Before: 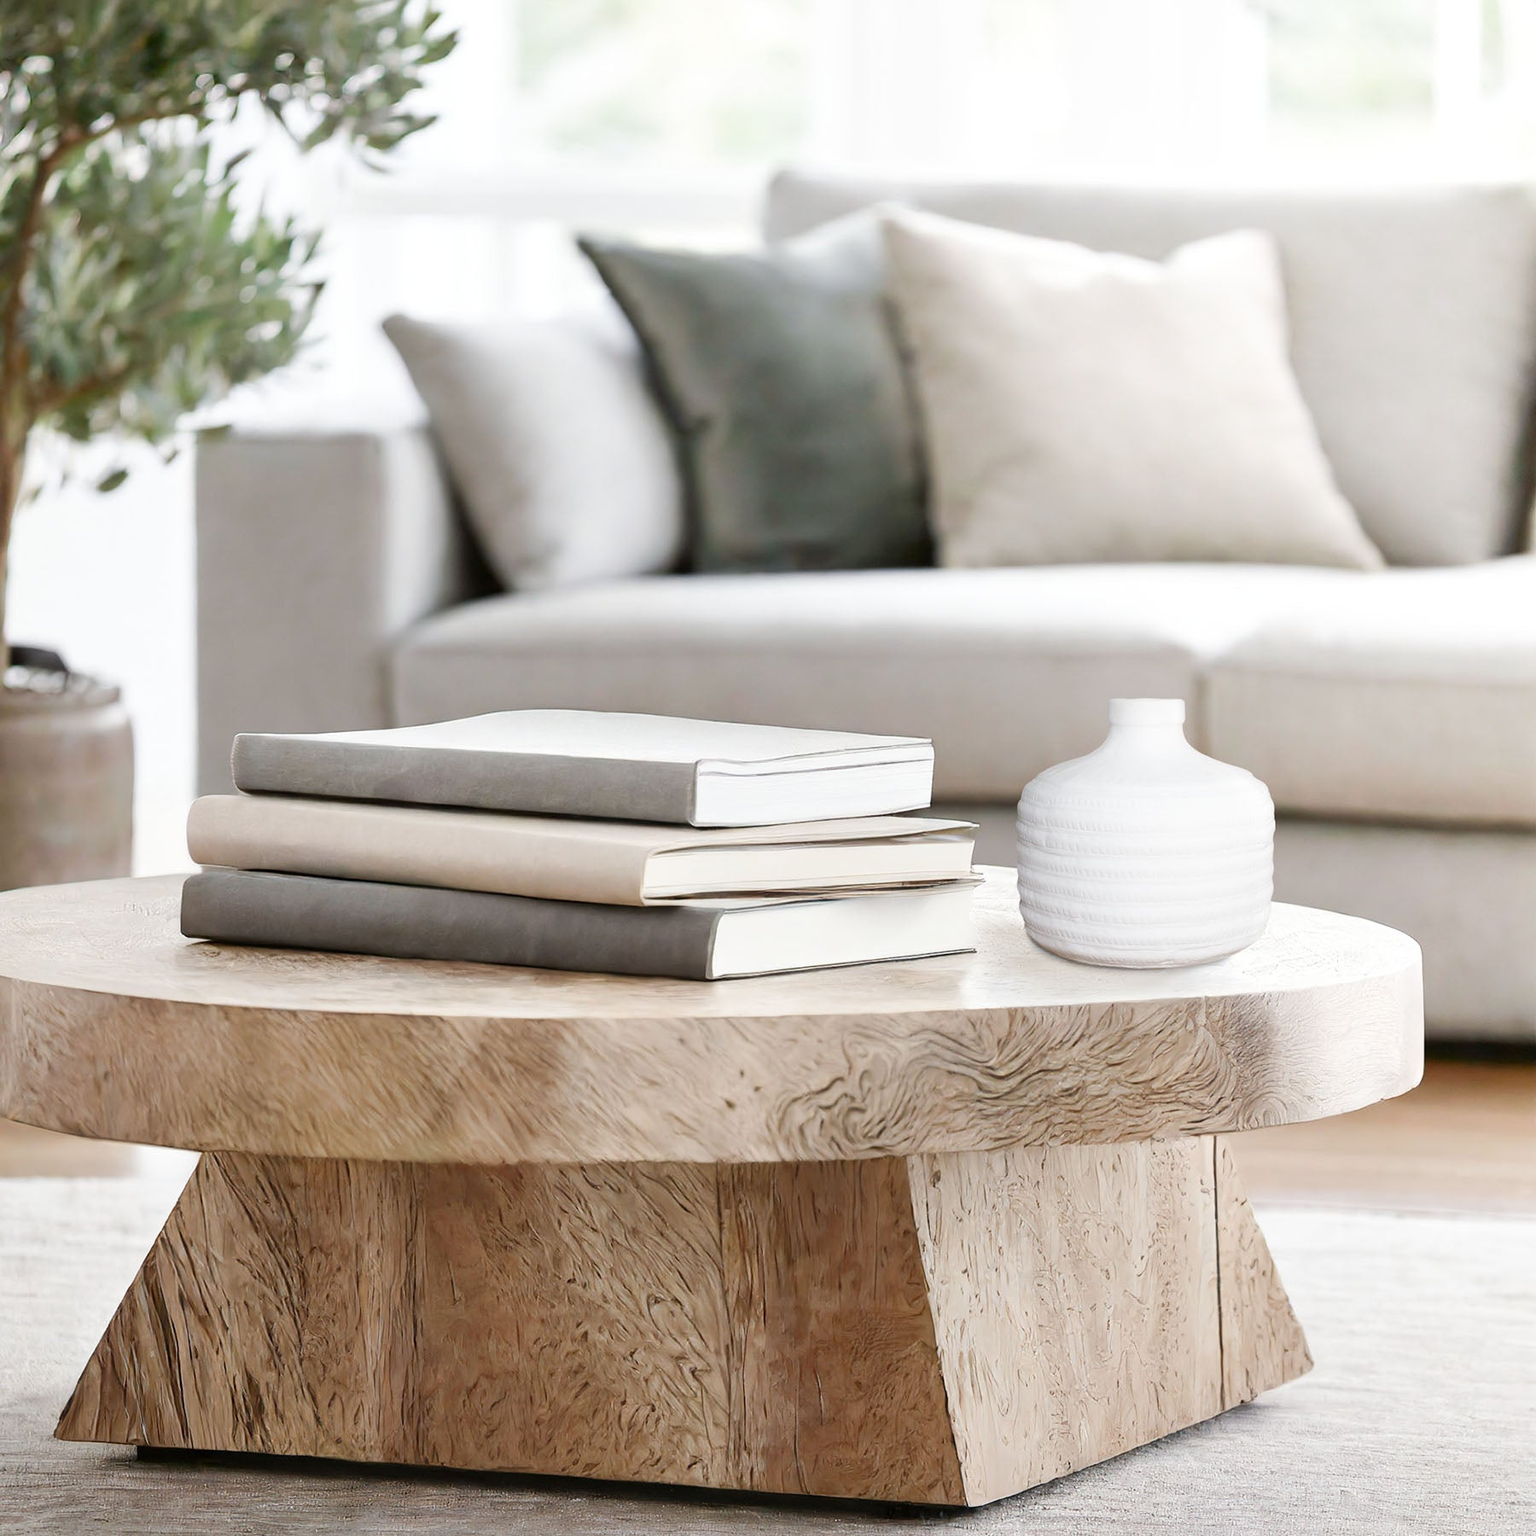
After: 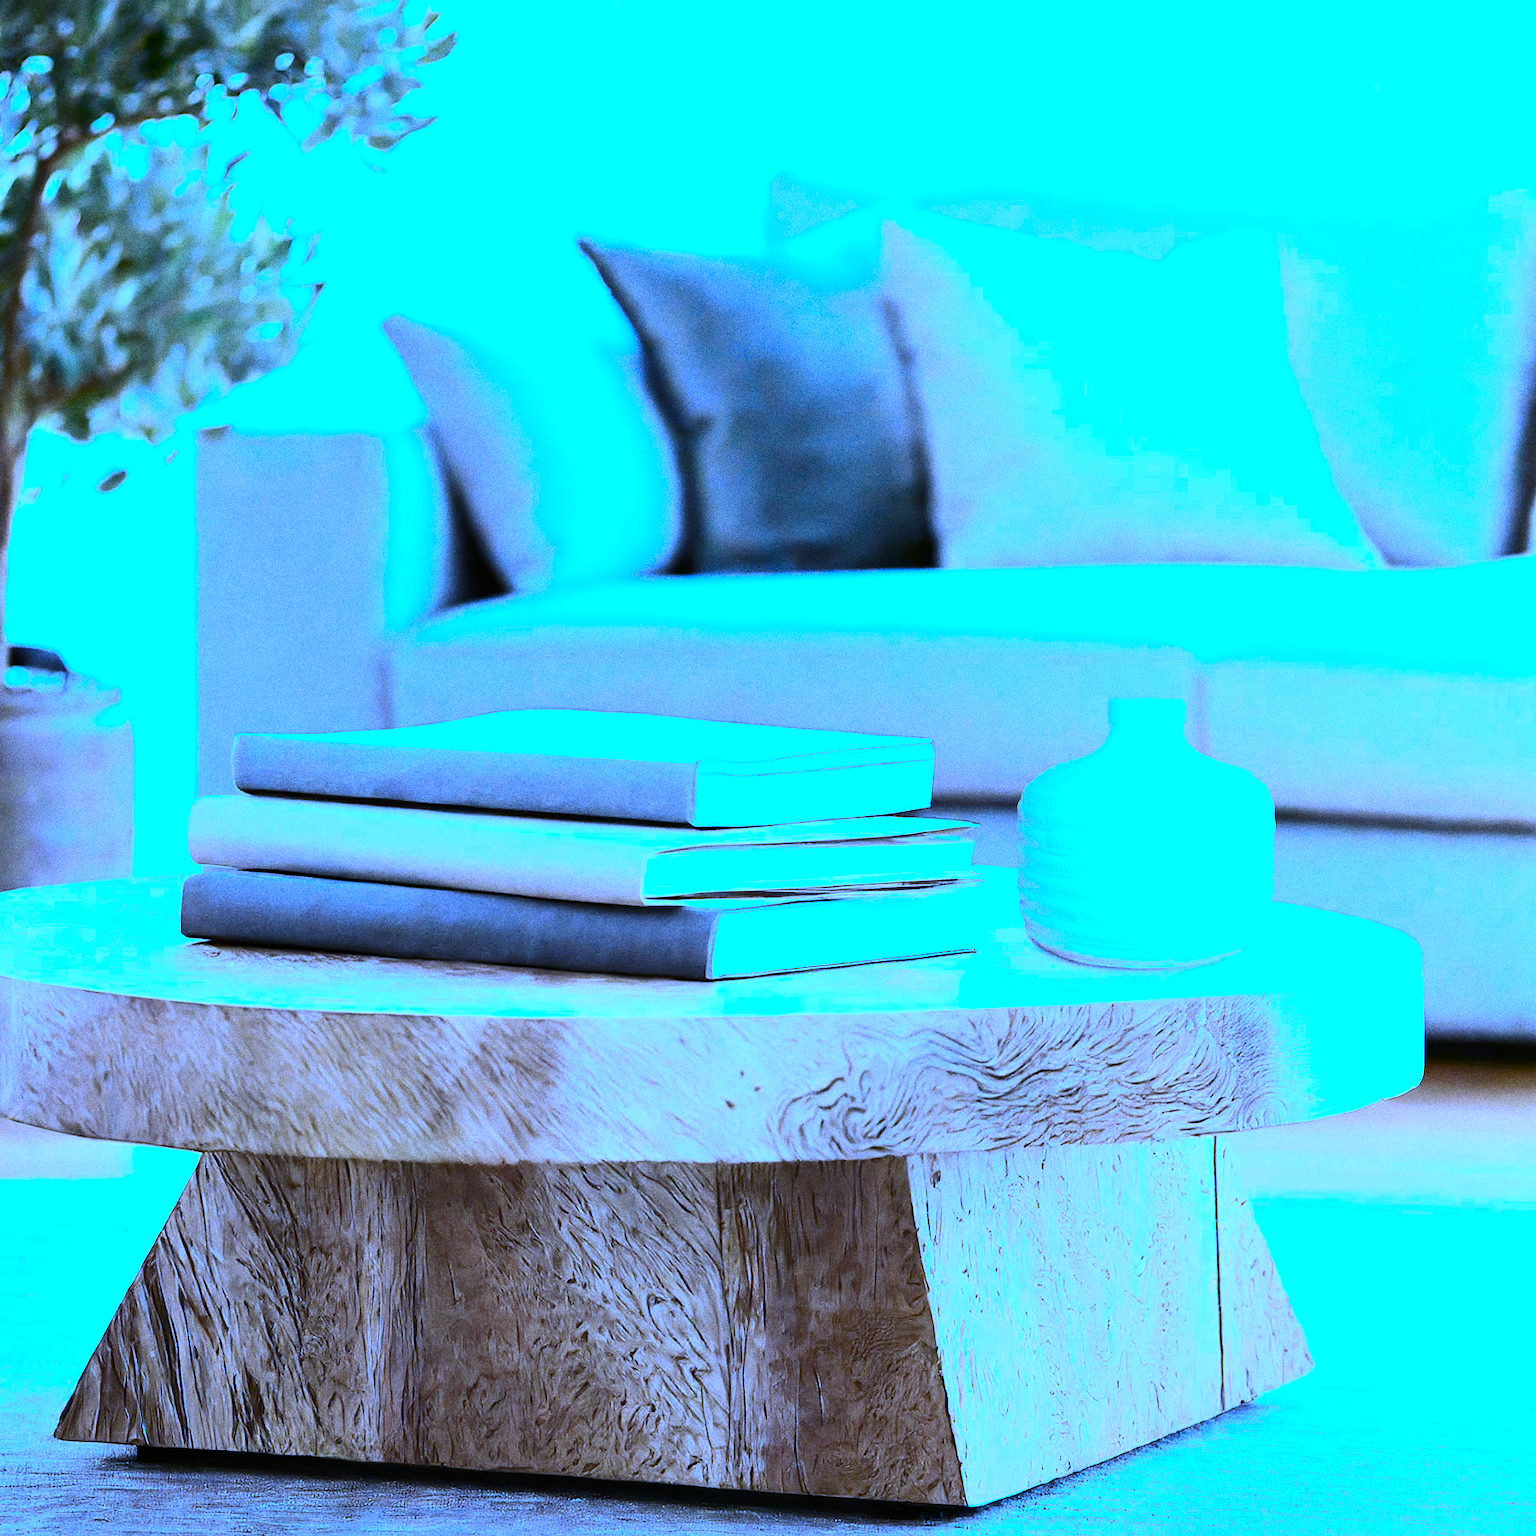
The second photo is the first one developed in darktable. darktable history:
tone equalizer: -8 EV -0.75 EV, -7 EV -0.7 EV, -6 EV -0.6 EV, -5 EV -0.4 EV, -3 EV 0.4 EV, -2 EV 0.6 EV, -1 EV 0.7 EV, +0 EV 0.75 EV, edges refinement/feathering 500, mask exposure compensation -1.57 EV, preserve details no
grain: coarseness 0.09 ISO, strength 40%
vibrance: vibrance 78%
contrast brightness saturation: contrast 0.16, saturation 0.32
white balance: red 0.766, blue 1.537
